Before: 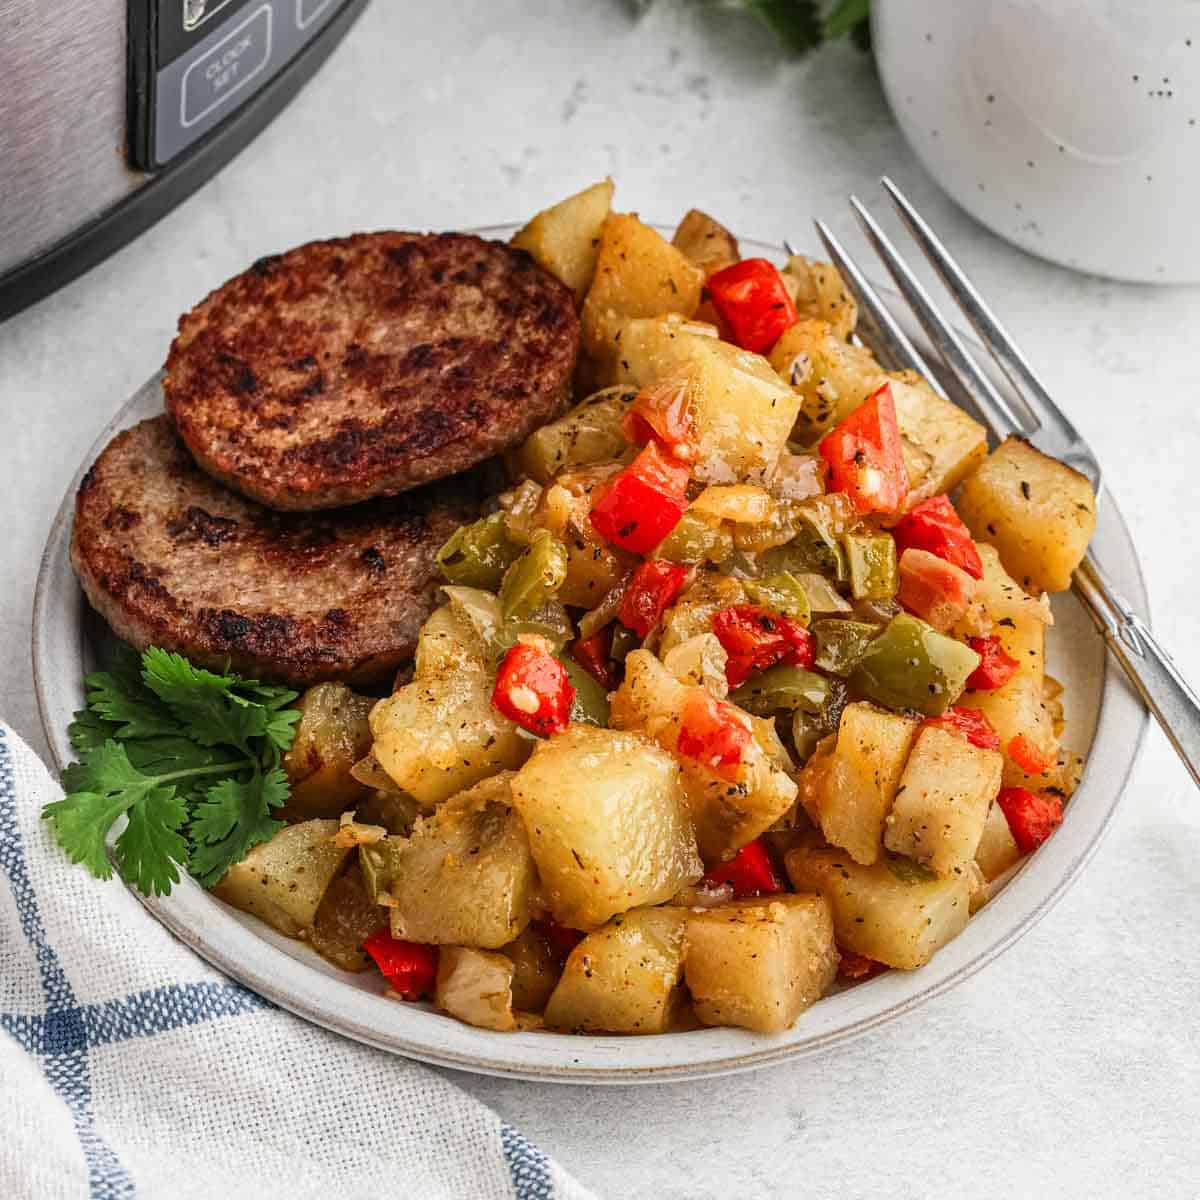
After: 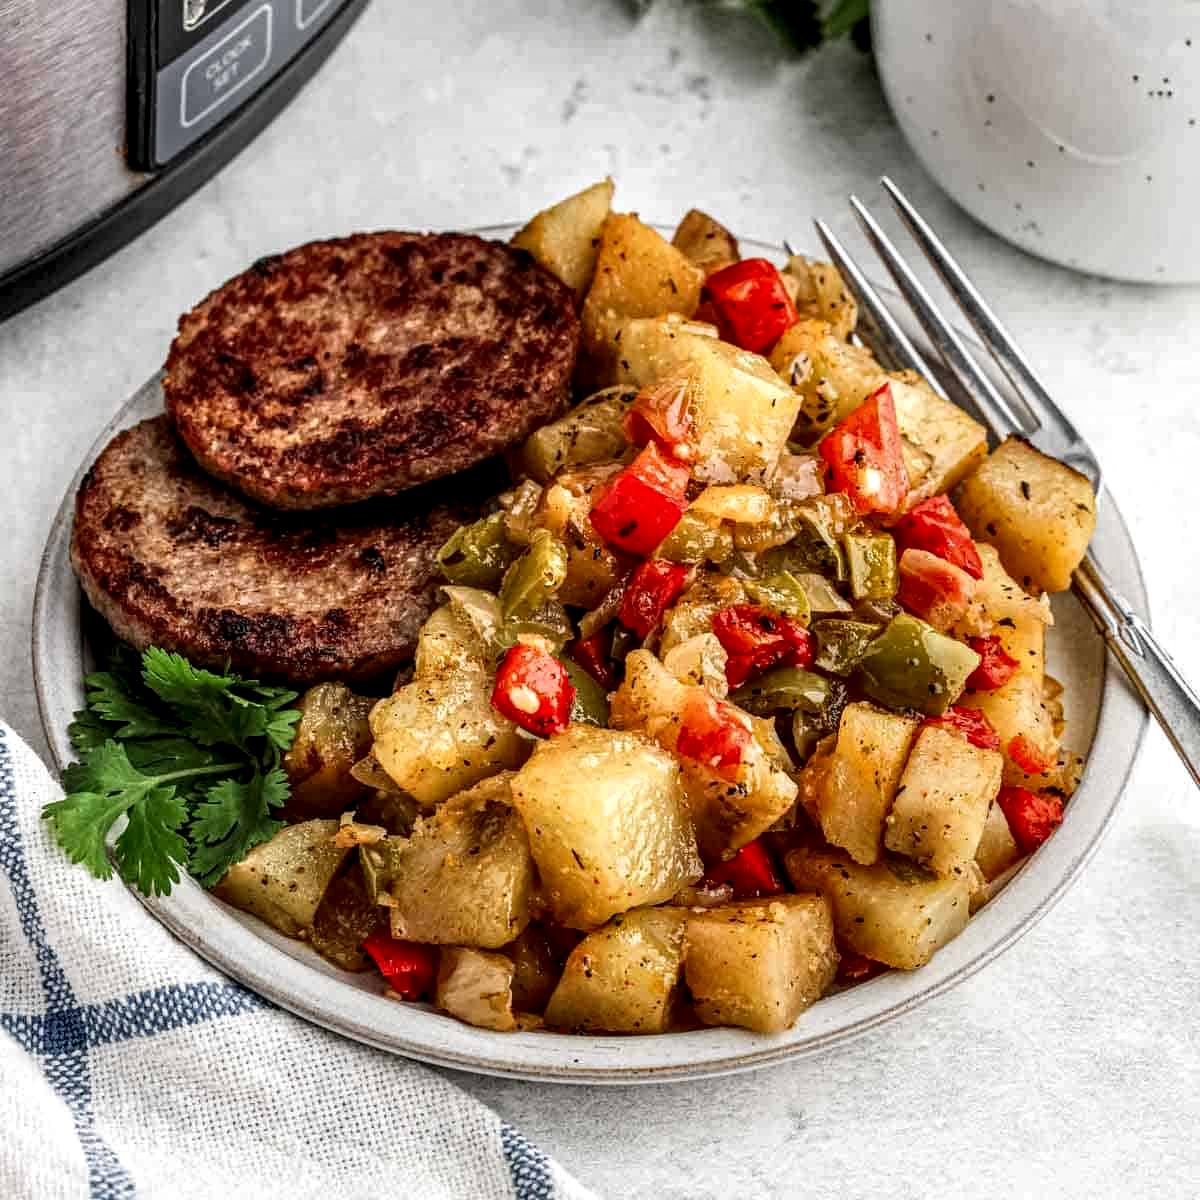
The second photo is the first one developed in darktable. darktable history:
local contrast: highlights 60%, shadows 60%, detail 160%
color balance: mode lift, gamma, gain (sRGB)
